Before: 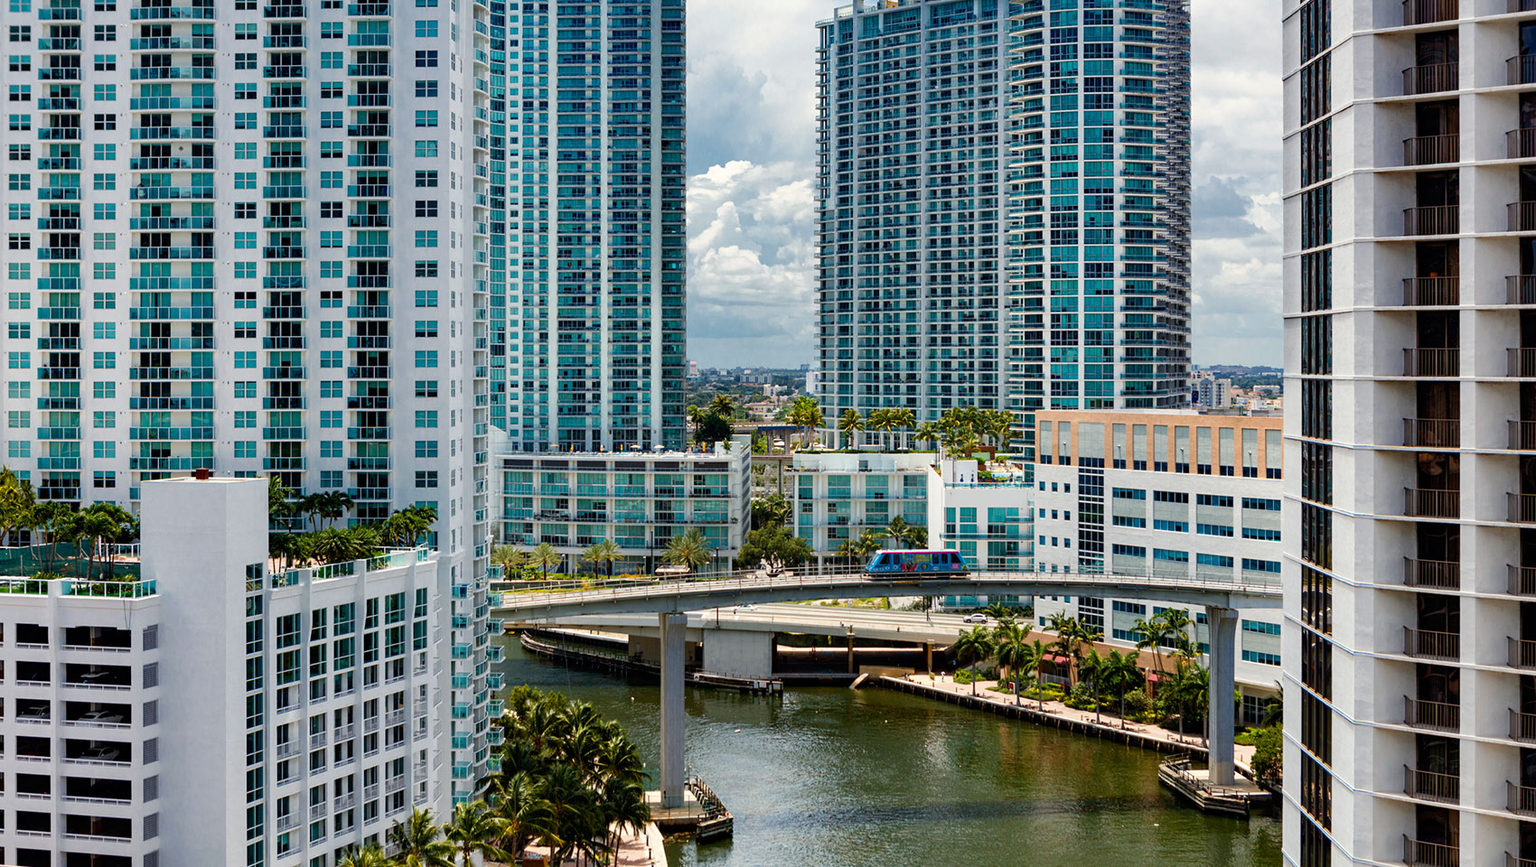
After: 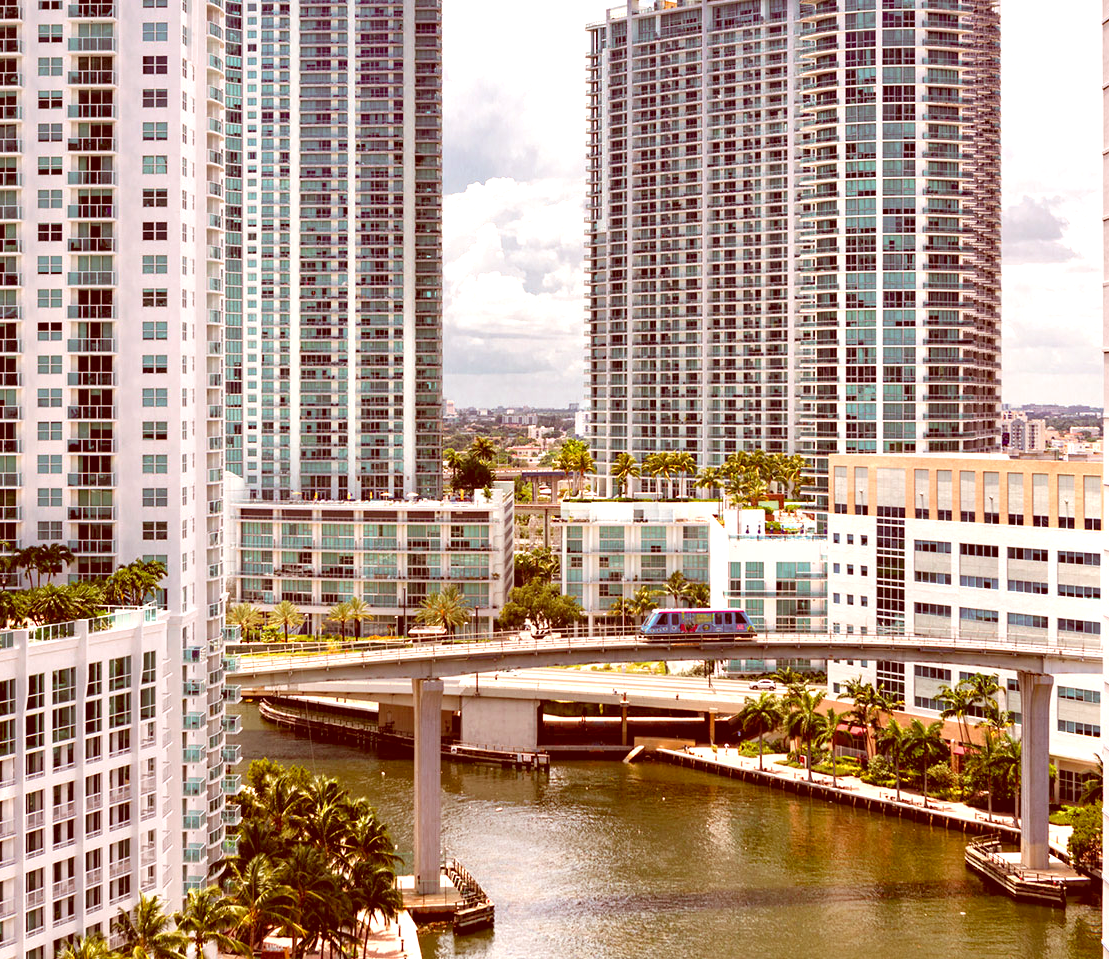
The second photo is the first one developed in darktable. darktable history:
crop and rotate: left 18.706%, right 16.058%
color correction: highlights a* 9.41, highlights b* 8.45, shadows a* 39.51, shadows b* 39.94, saturation 0.783
contrast brightness saturation: contrast -0.09, brightness 0.041, saturation 0.083
exposure: exposure 0.949 EV, compensate highlight preservation false
